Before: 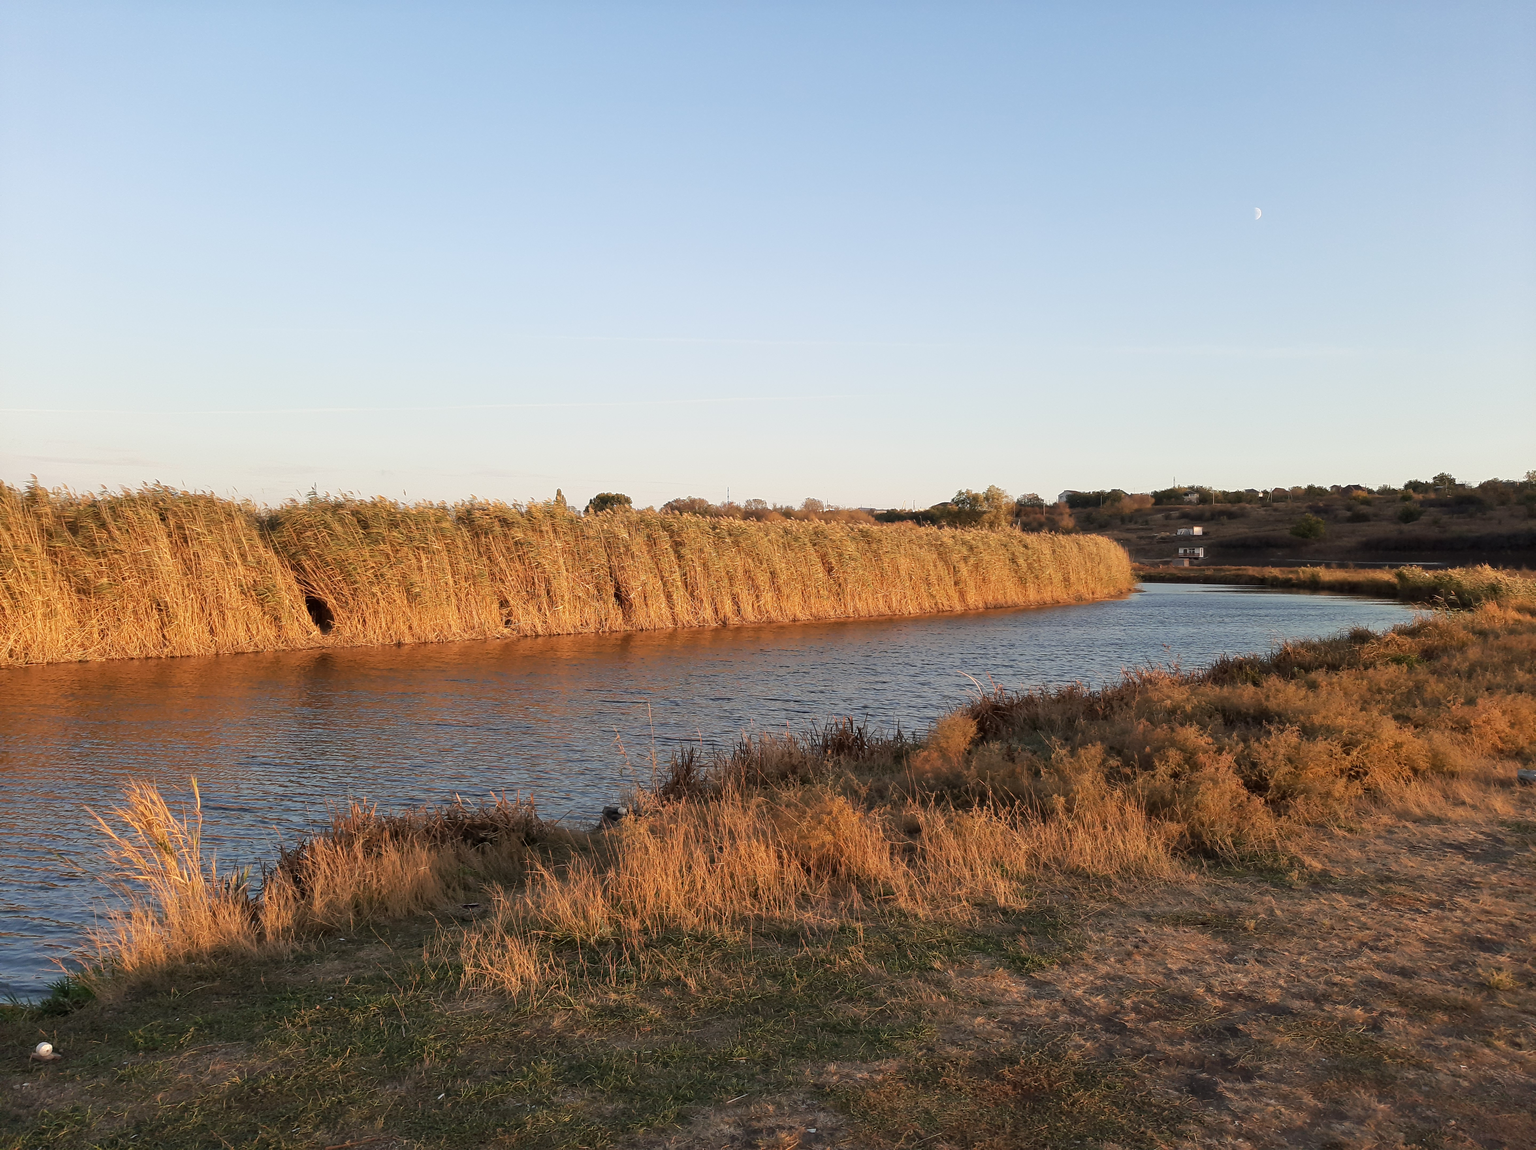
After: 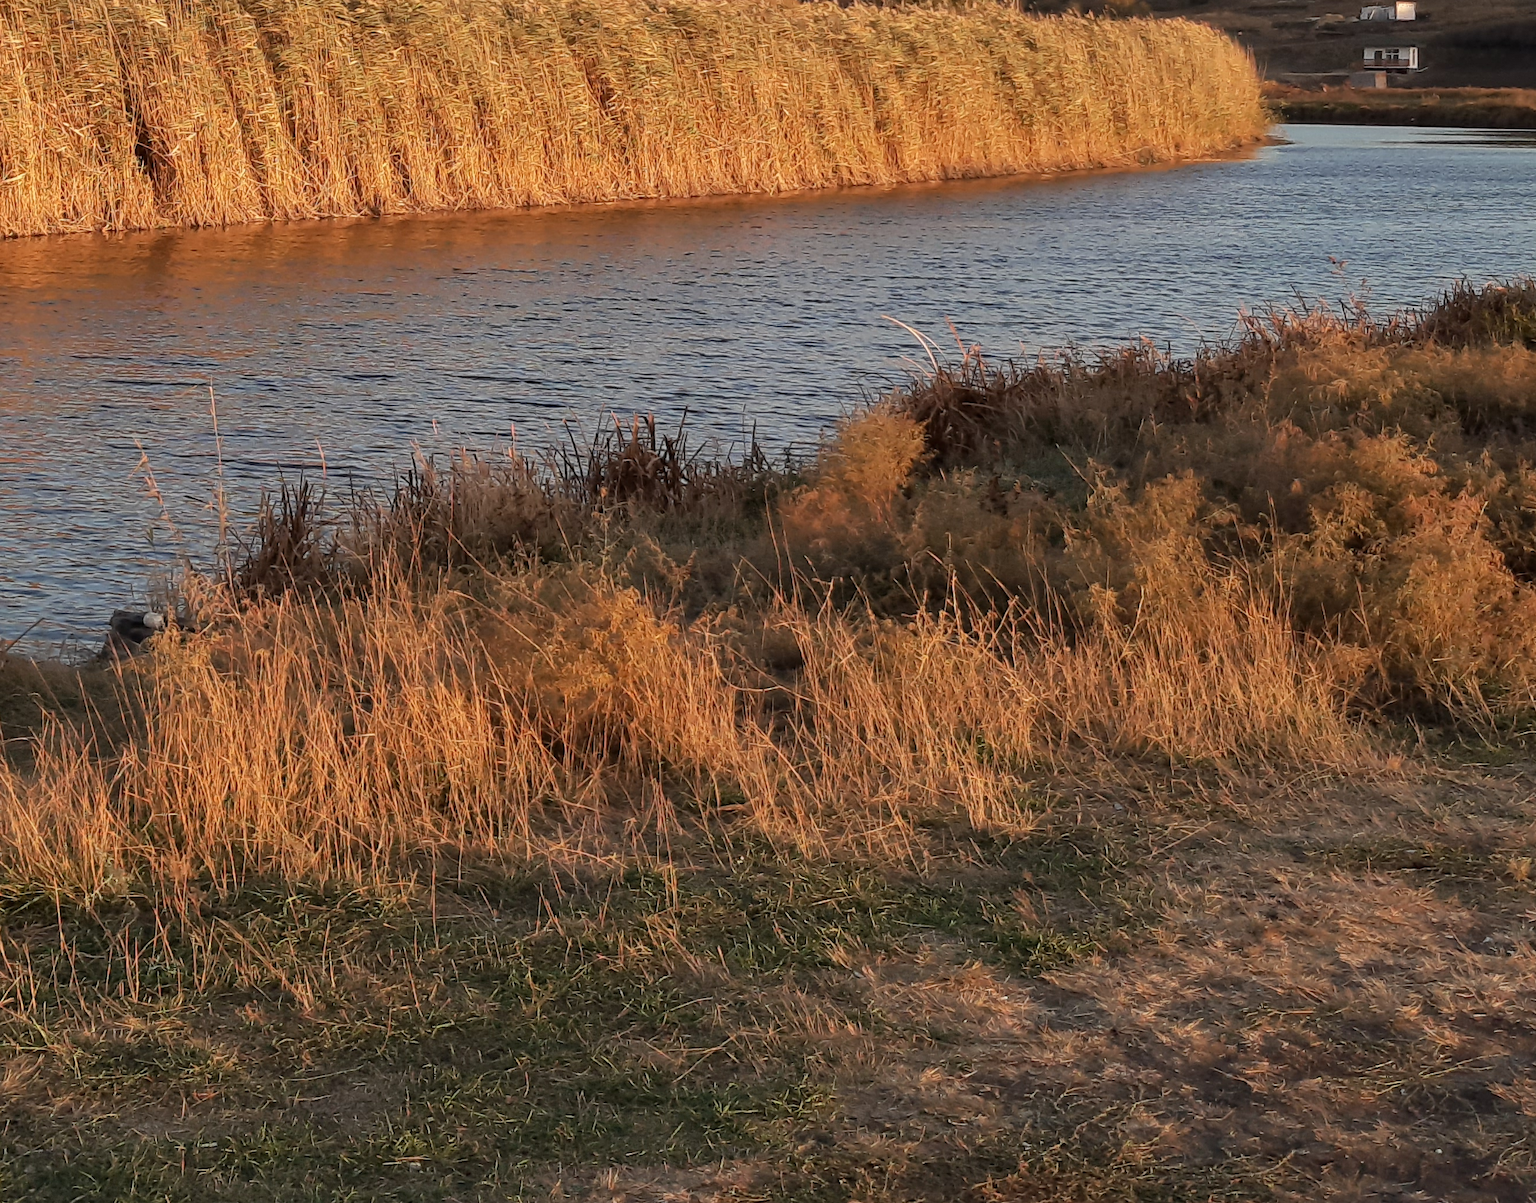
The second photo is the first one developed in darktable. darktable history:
crop: left 35.945%, top 45.75%, right 18.092%, bottom 6.131%
